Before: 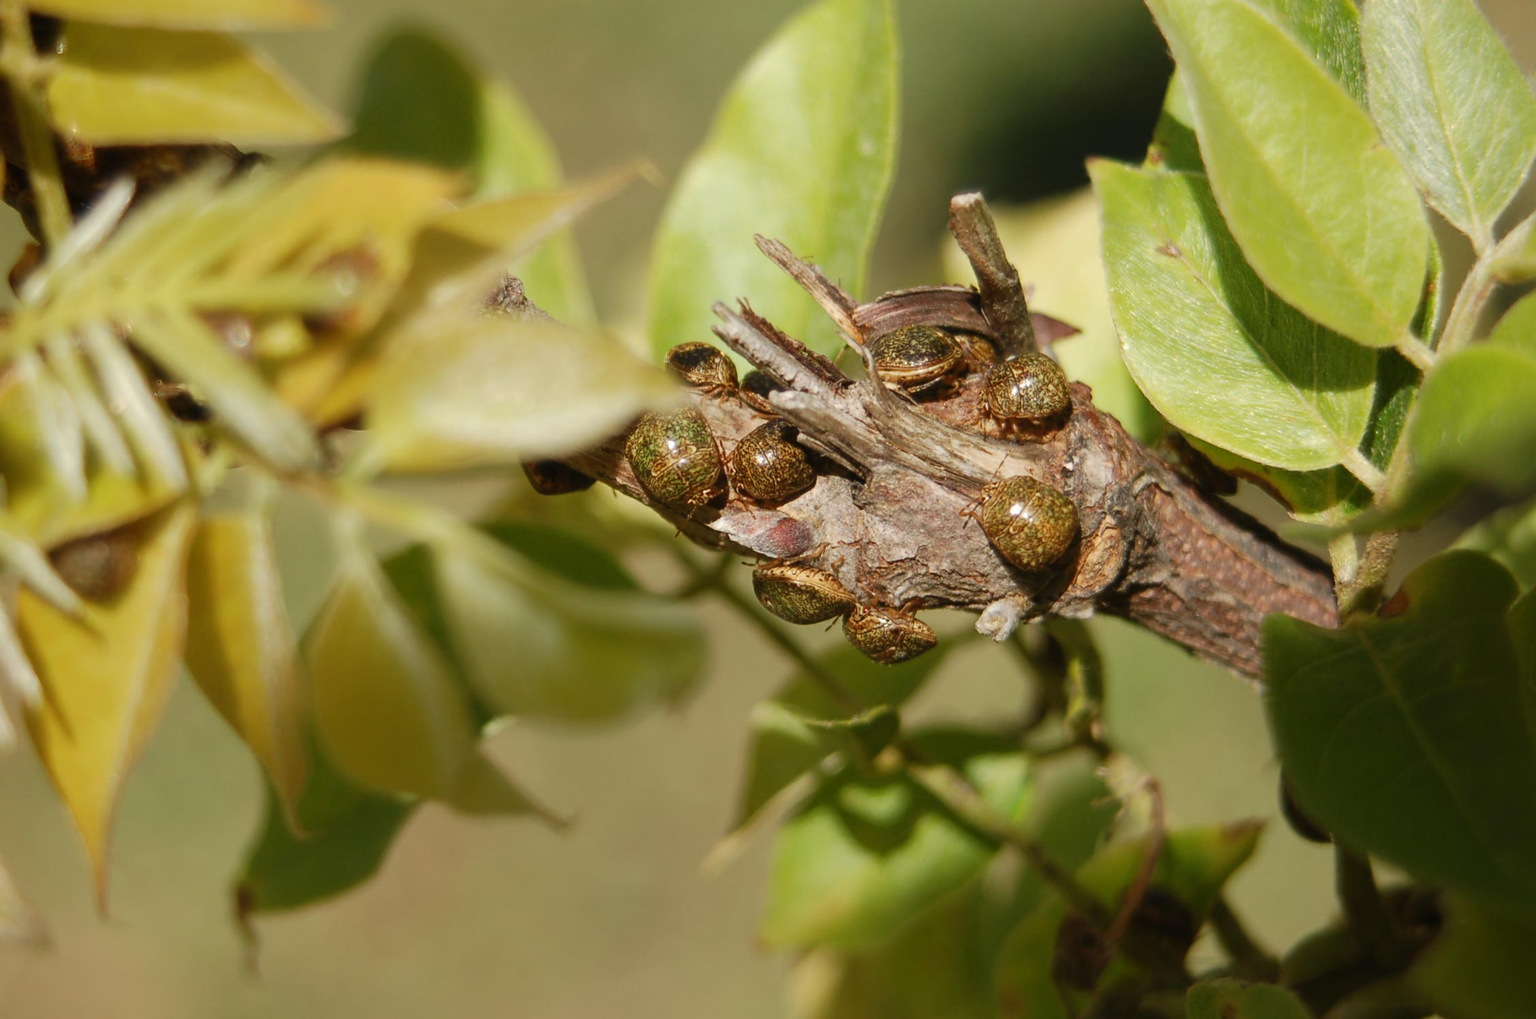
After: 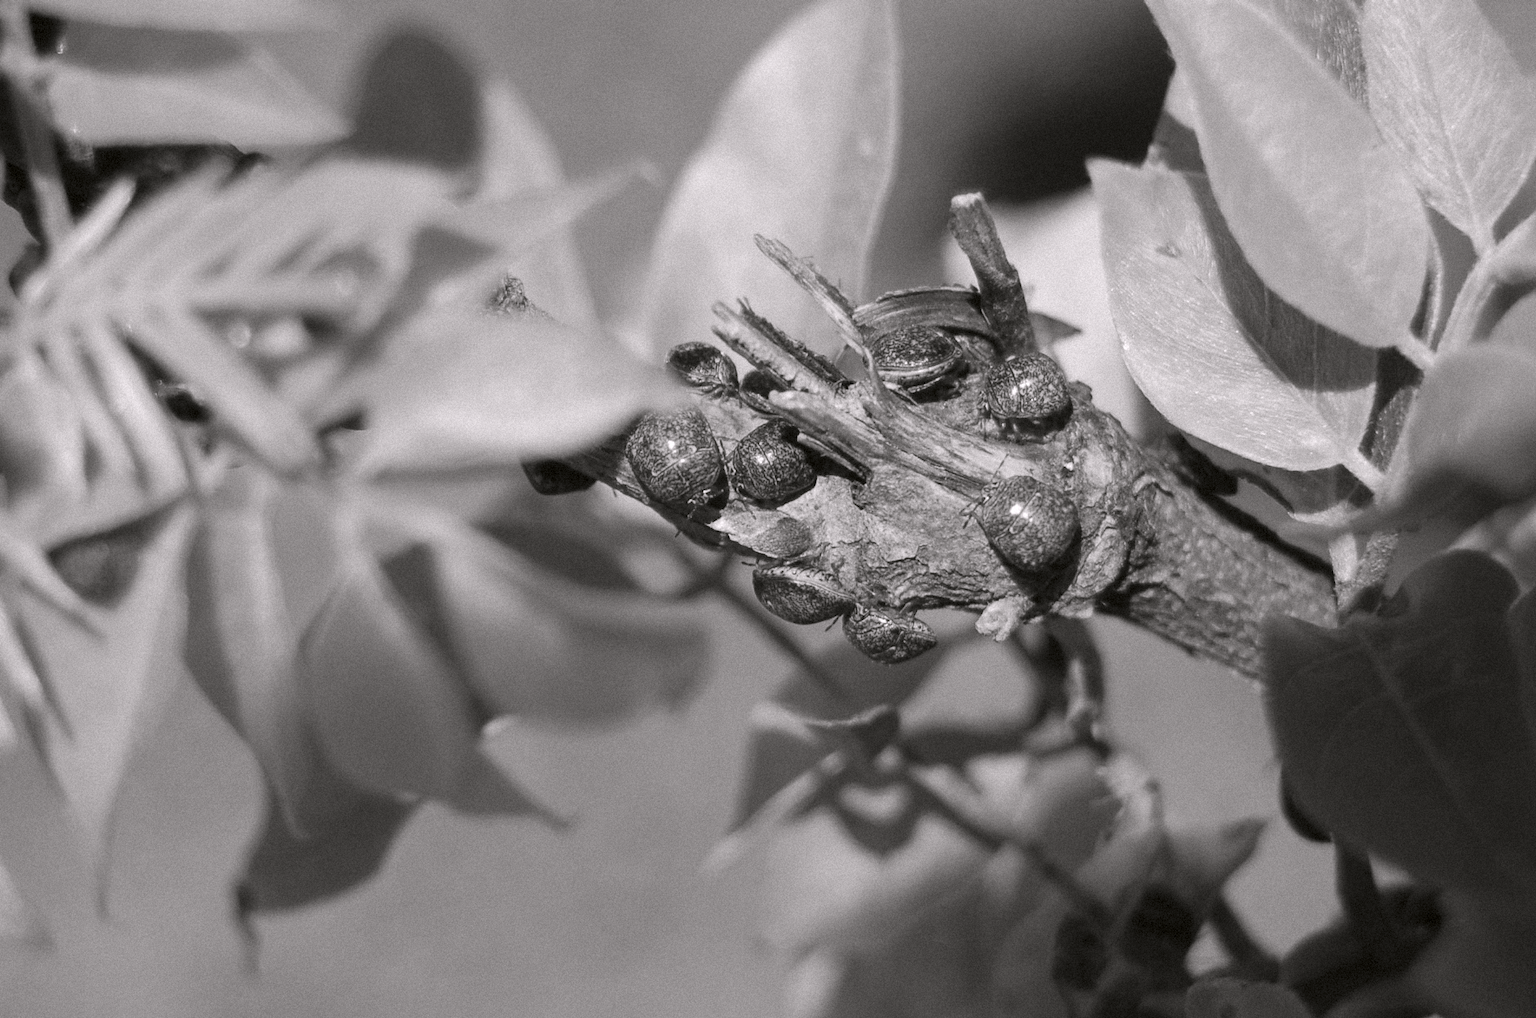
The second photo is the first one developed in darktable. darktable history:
white balance: red 1.009, blue 1.027
grain: mid-tones bias 0%
contrast brightness saturation: saturation -1
color correction: highlights a* 3.12, highlights b* -1.55, shadows a* -0.101, shadows b* 2.52, saturation 0.98
